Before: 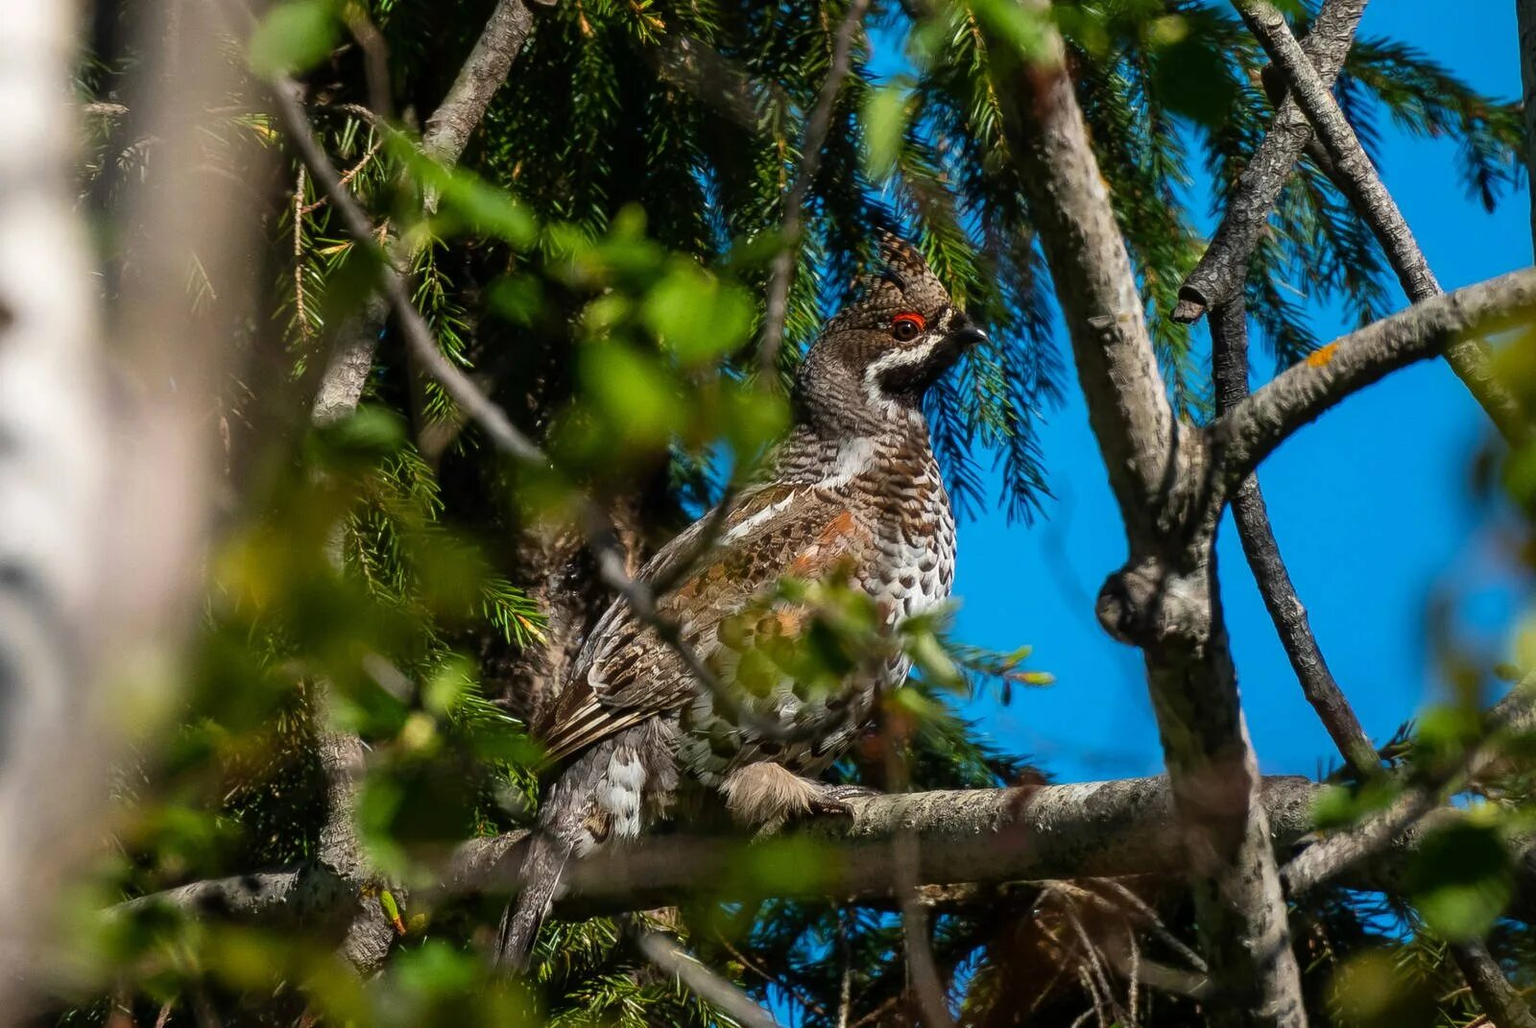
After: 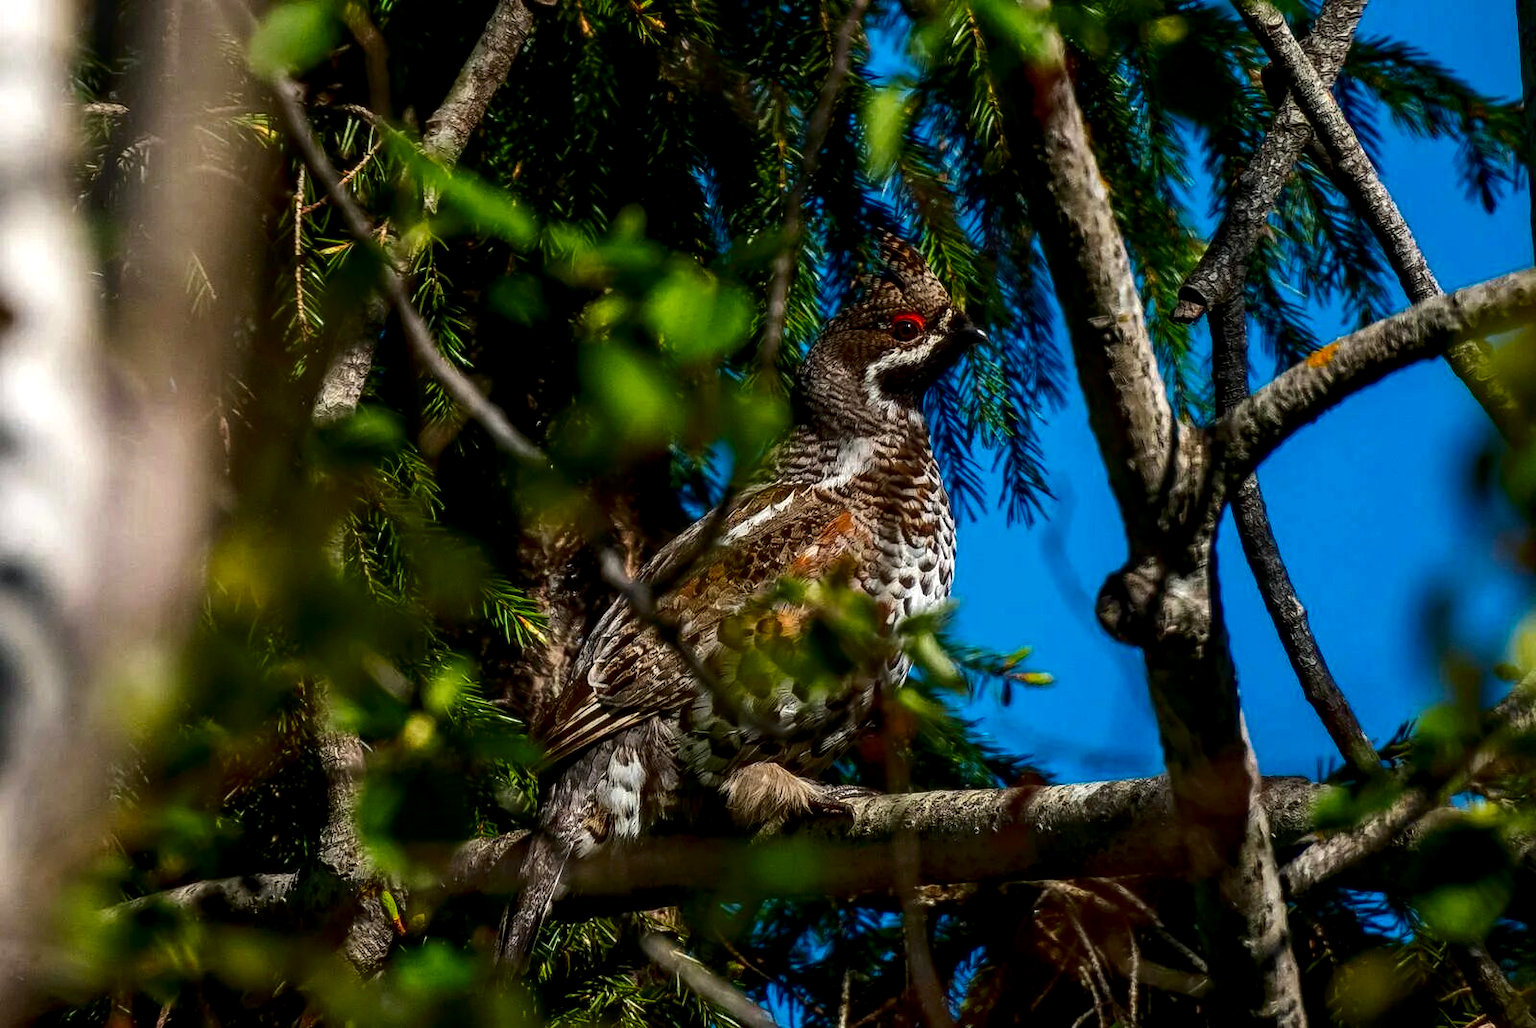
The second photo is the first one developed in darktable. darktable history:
local contrast: detail 130%
exposure: exposure 0.127 EV, compensate highlight preservation false
contrast brightness saturation: contrast 0.1, brightness -0.26, saturation 0.14
haze removal: compatibility mode true, adaptive false
